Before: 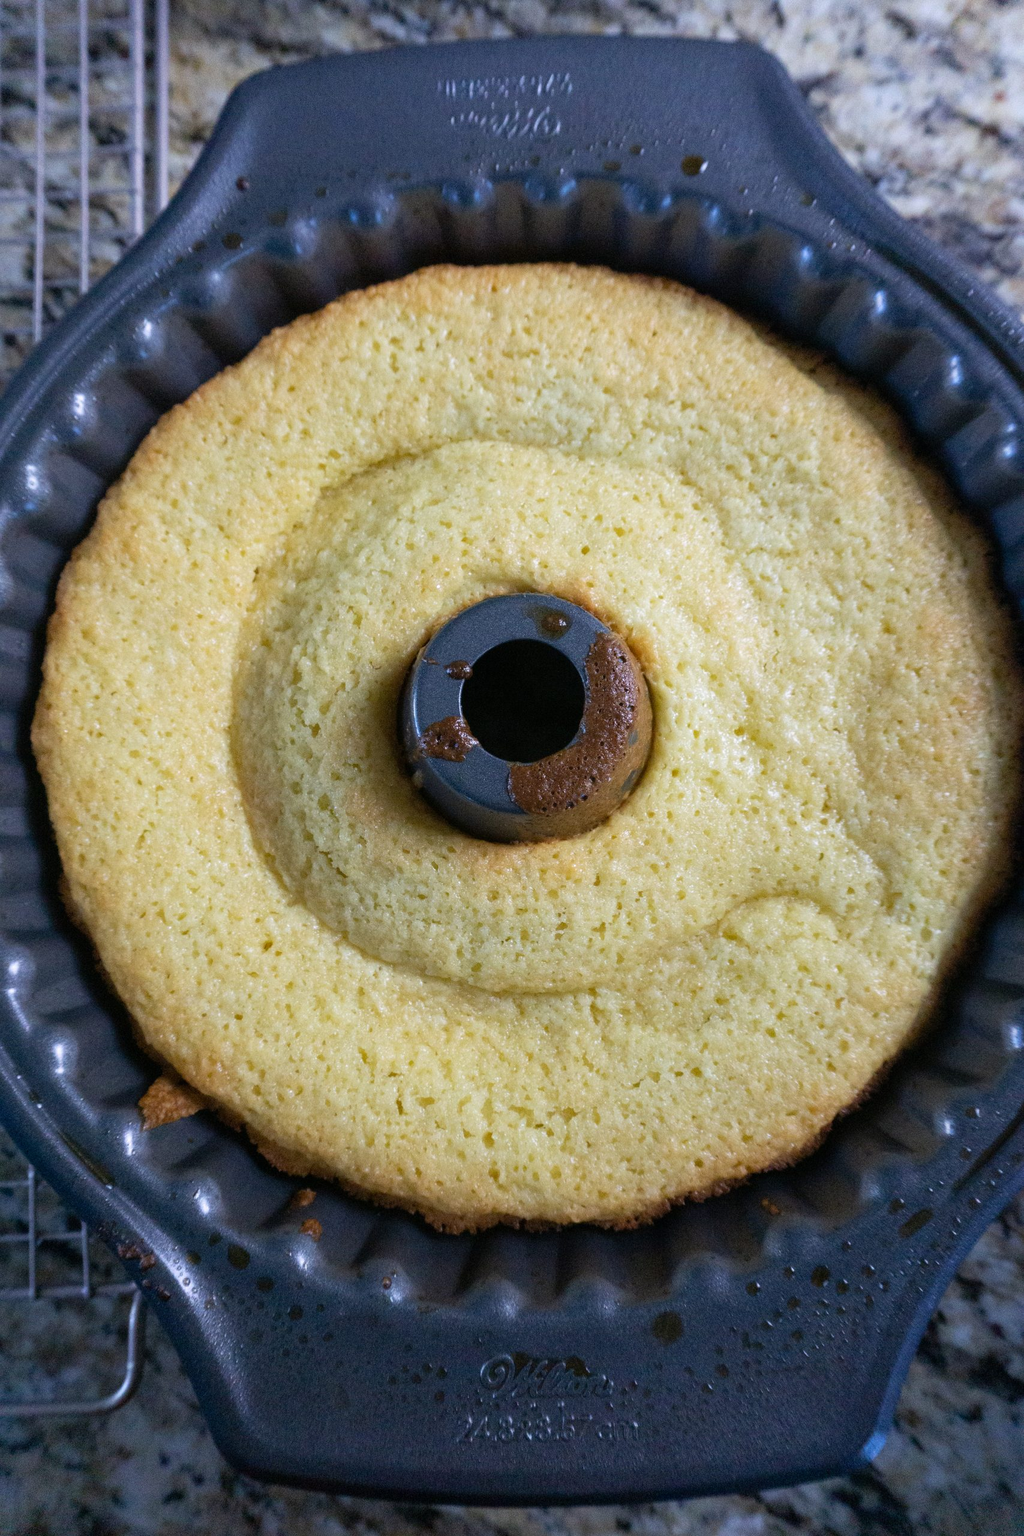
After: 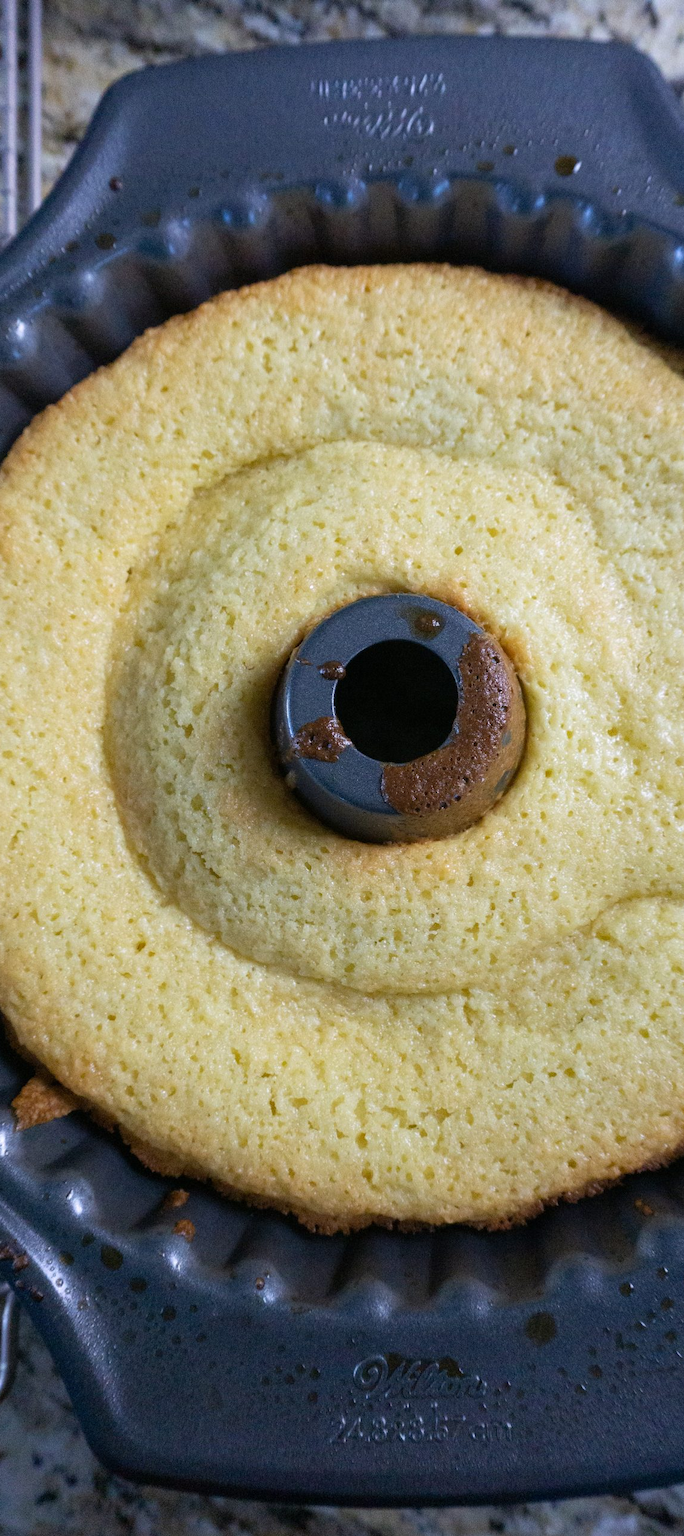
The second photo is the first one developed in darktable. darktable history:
crop and rotate: left 12.44%, right 20.702%
